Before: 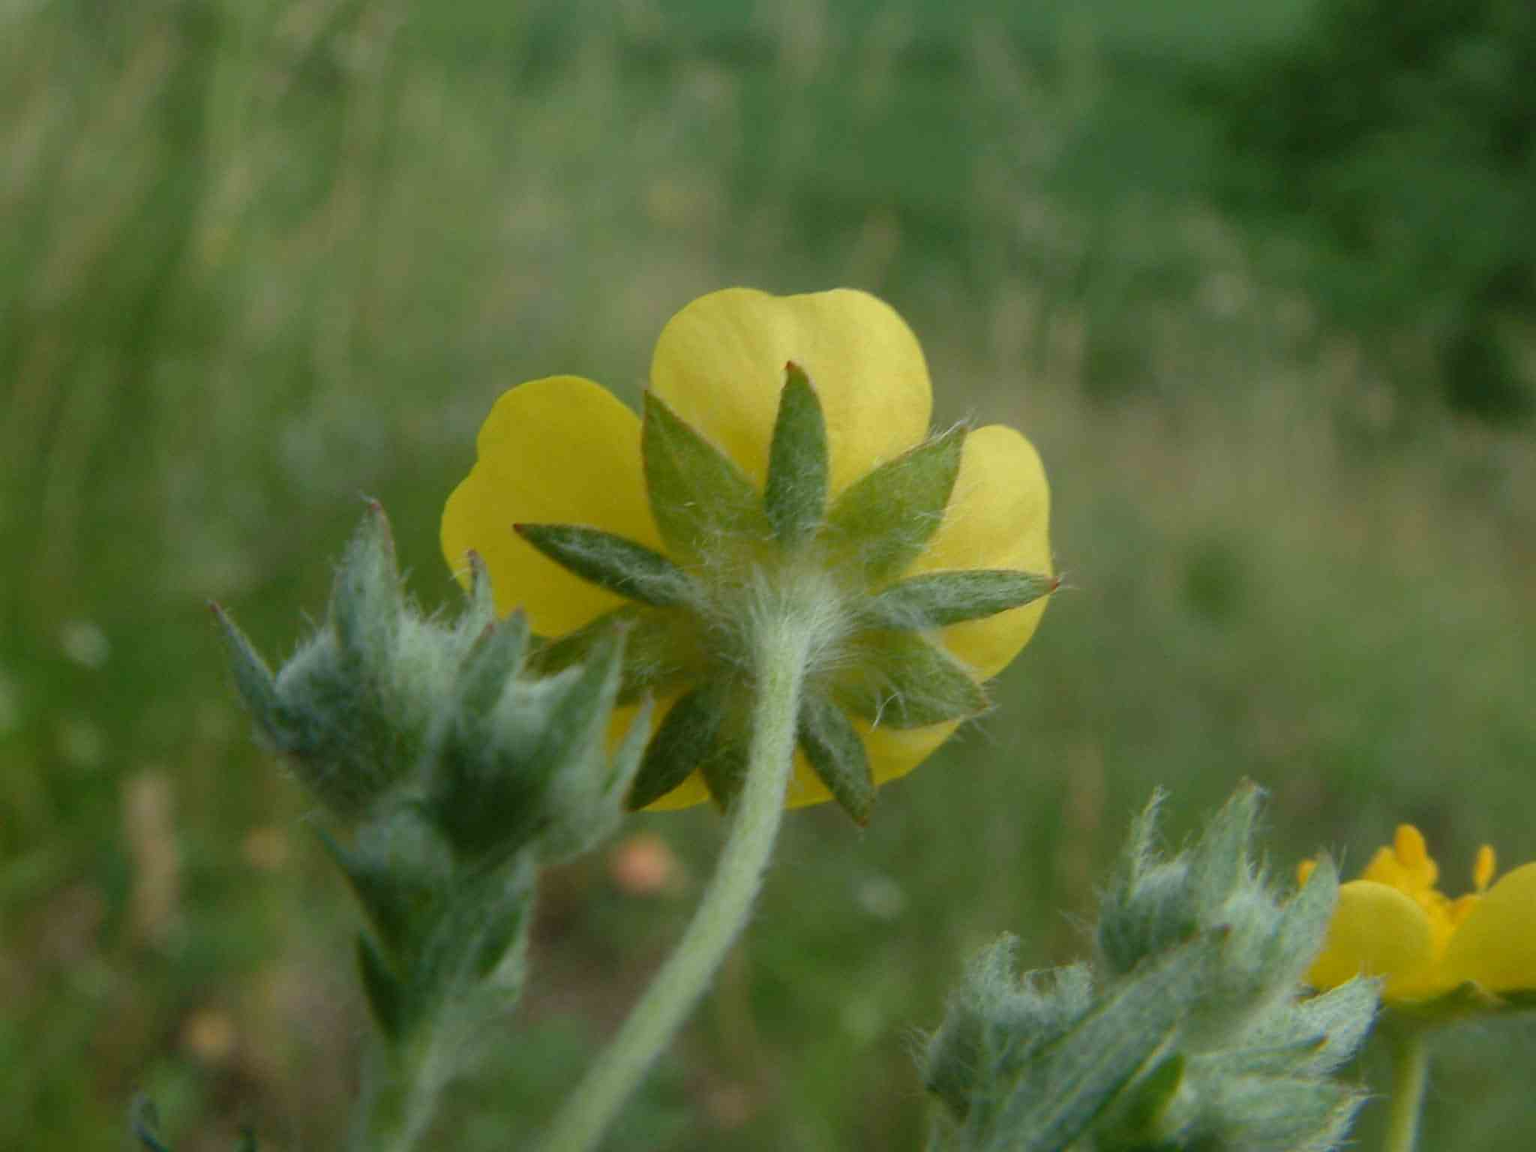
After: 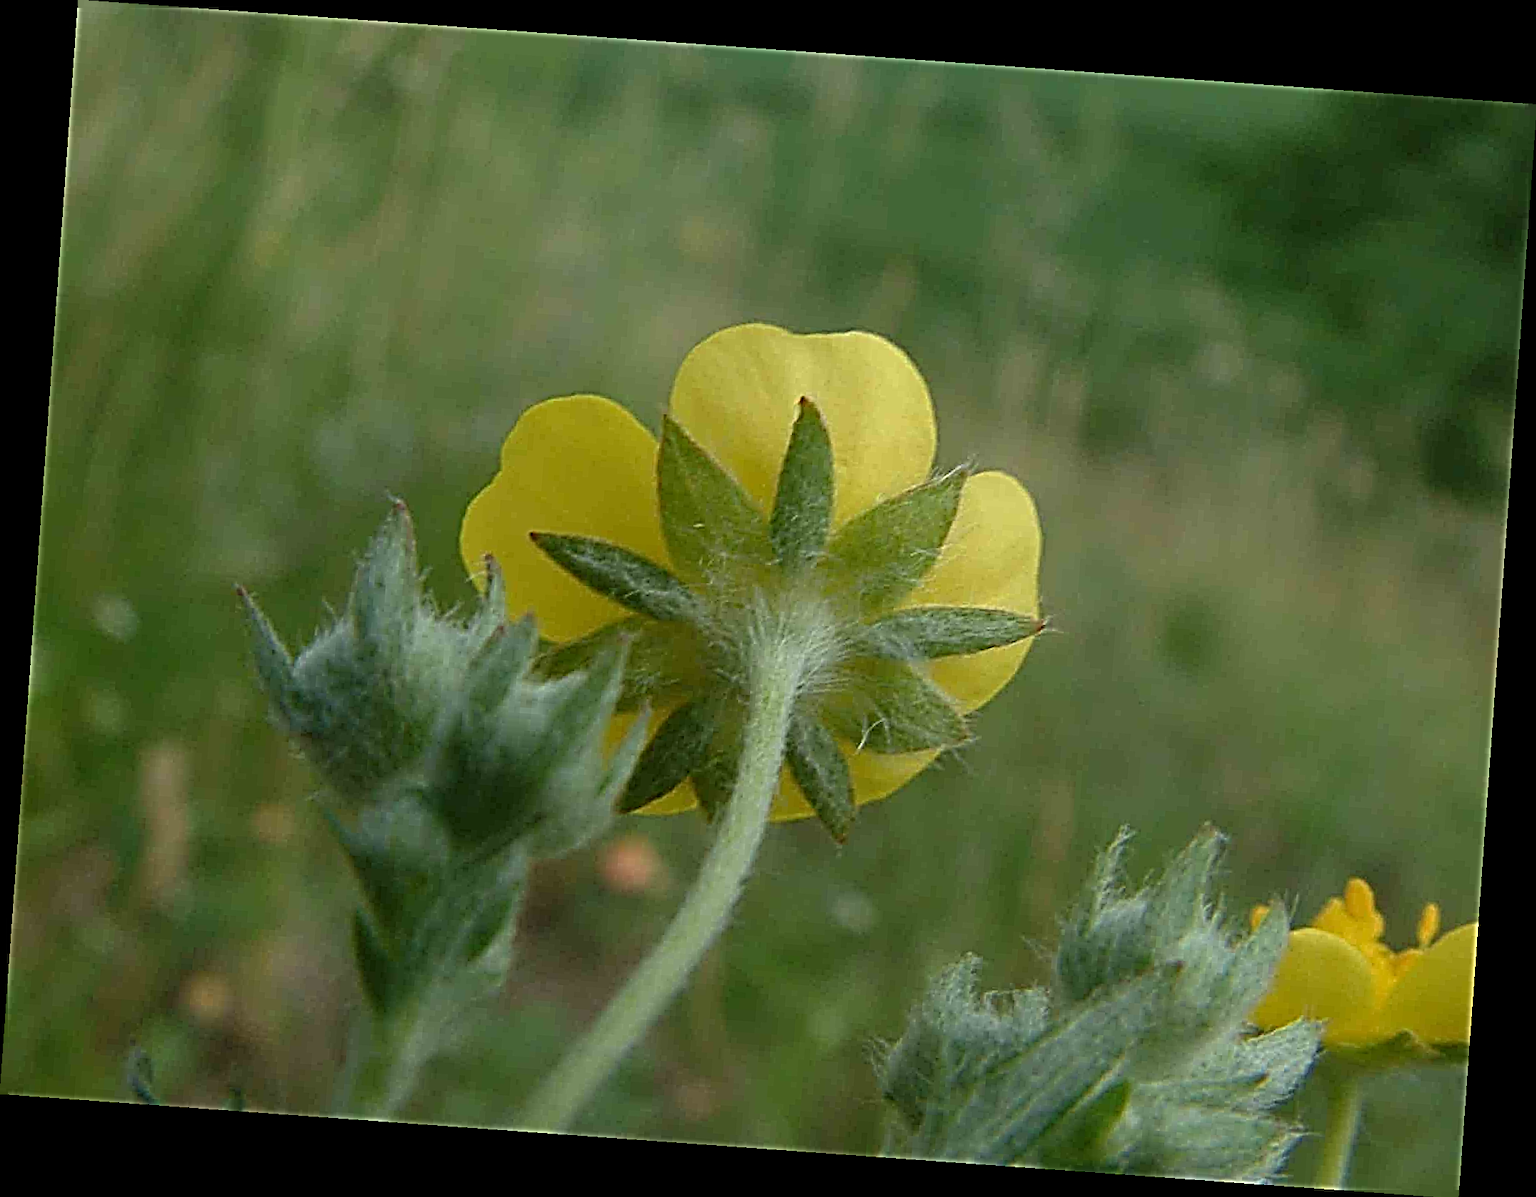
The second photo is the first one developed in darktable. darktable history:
sharpen: radius 4.001, amount 2
rotate and perspective: rotation 4.1°, automatic cropping off
